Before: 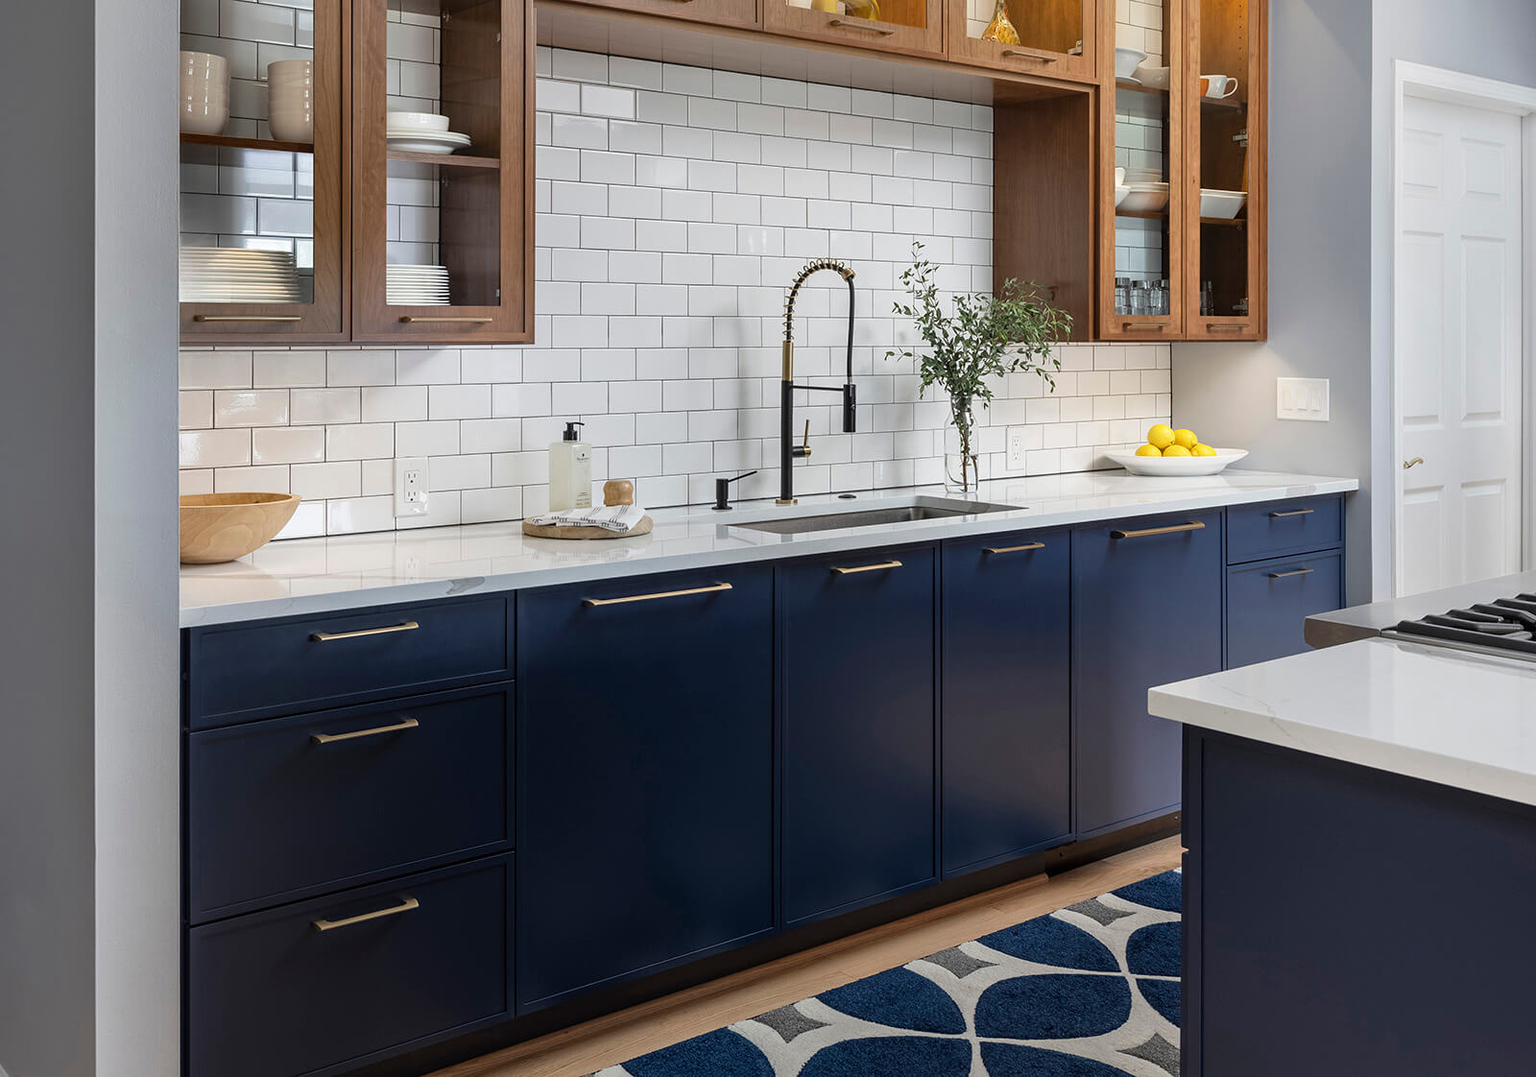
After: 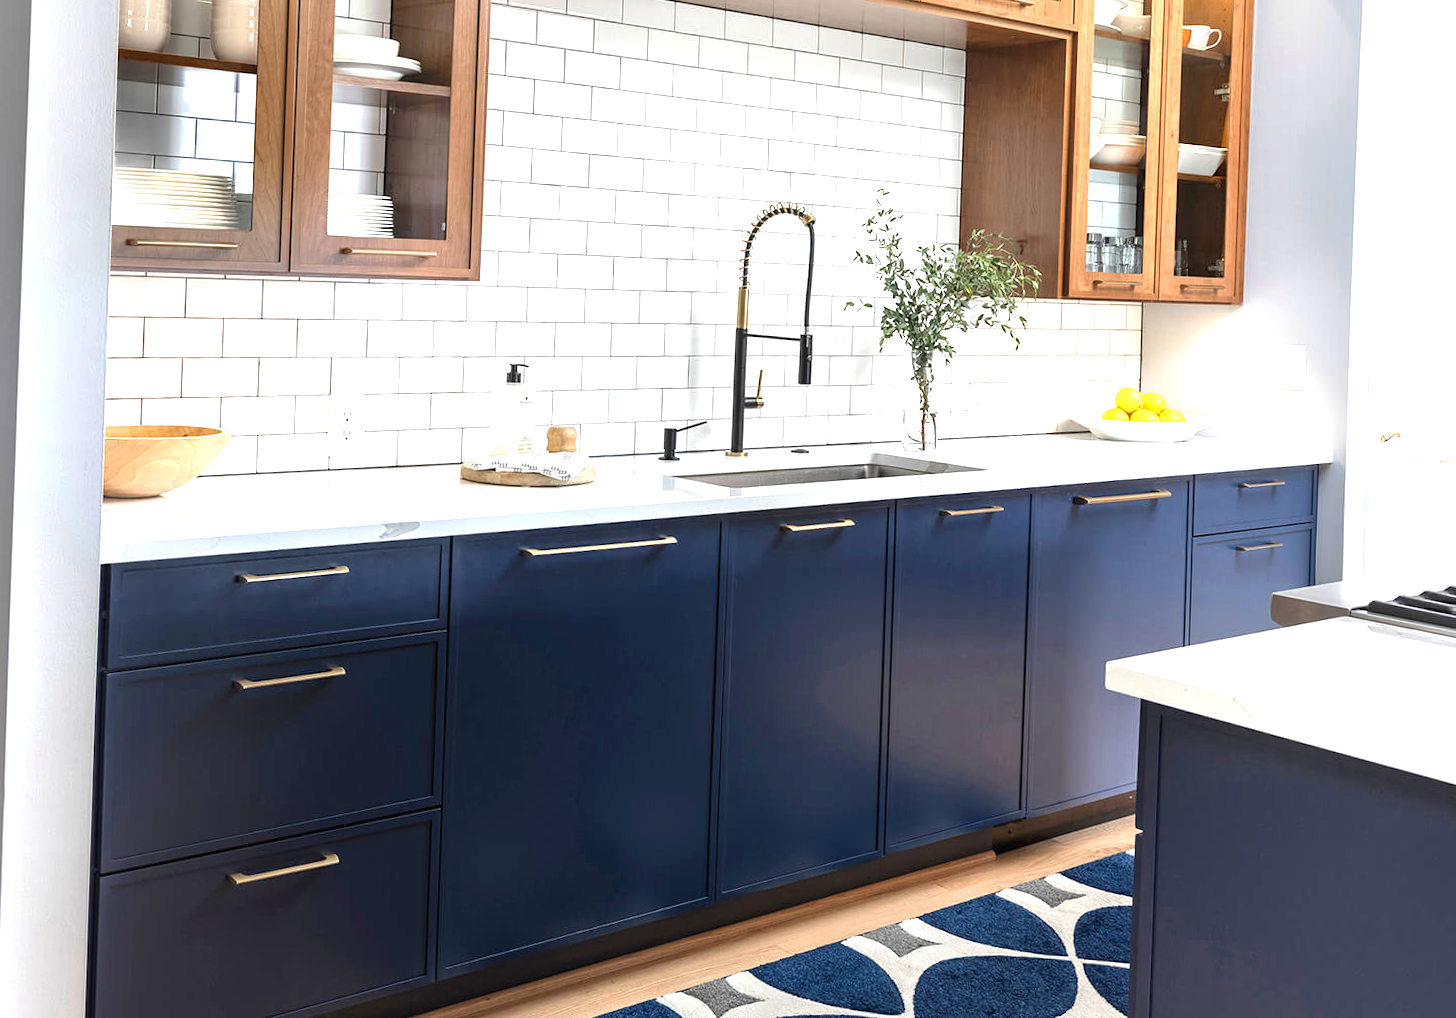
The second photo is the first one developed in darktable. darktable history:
crop and rotate: angle -1.99°, left 3.115%, top 4.008%, right 1.382%, bottom 0.734%
exposure: black level correction 0, exposure 1.278 EV, compensate exposure bias true, compensate highlight preservation false
